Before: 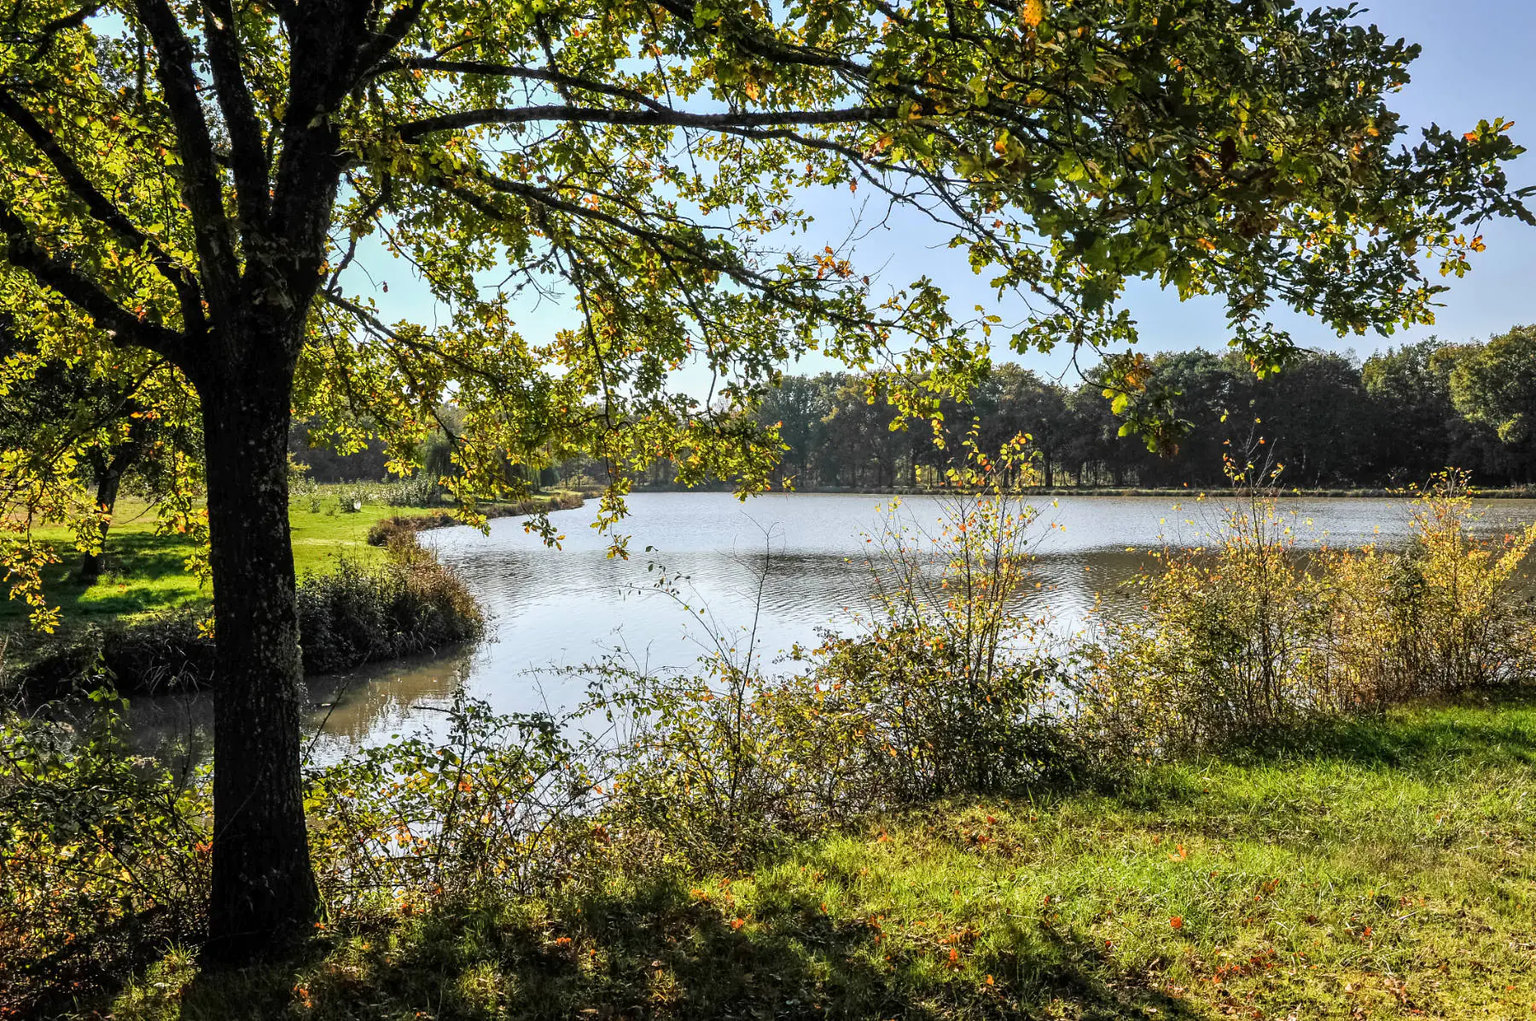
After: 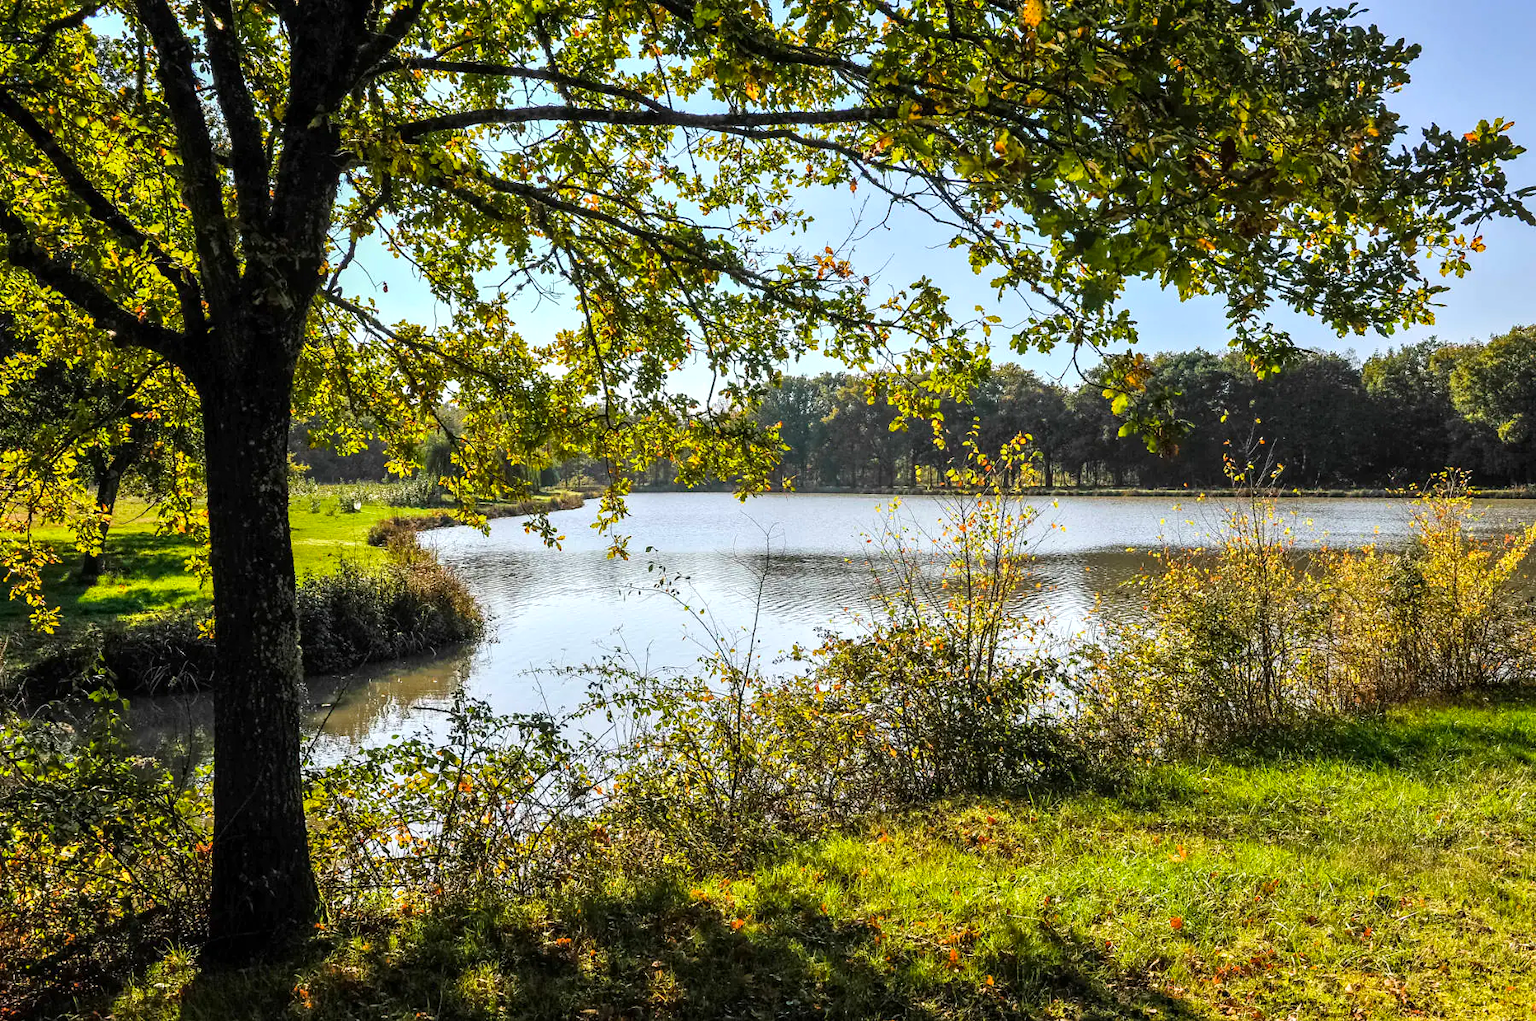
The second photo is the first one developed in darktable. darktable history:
color balance rgb: perceptual saturation grading › global saturation 10.322%, perceptual brilliance grading › global brilliance 4.405%, global vibrance 20%
